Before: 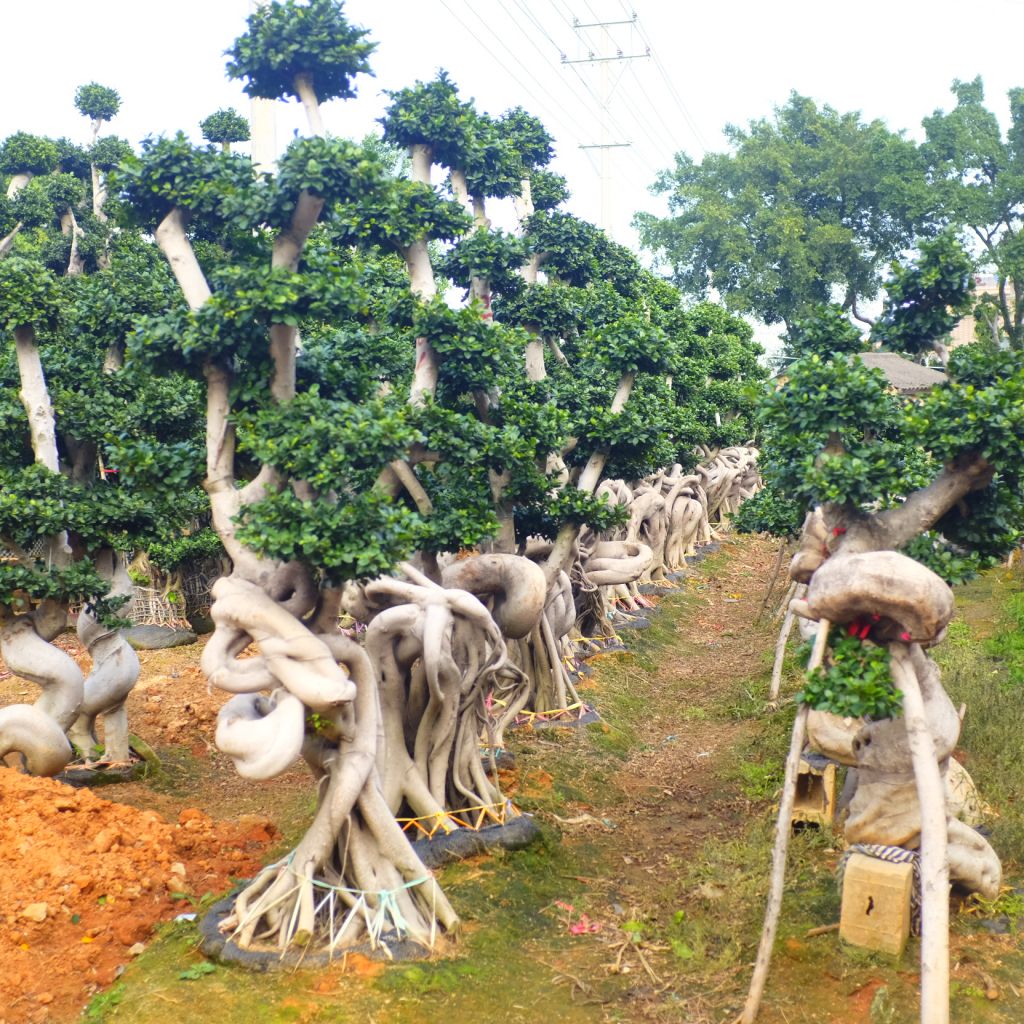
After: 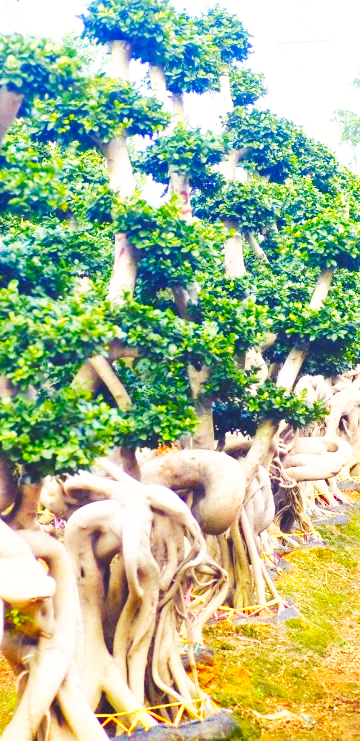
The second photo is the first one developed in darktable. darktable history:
levels: mode automatic
crop and rotate: left 29.476%, top 10.214%, right 35.32%, bottom 17.333%
base curve: curves: ch0 [(0, 0) (0.007, 0.004) (0.027, 0.03) (0.046, 0.07) (0.207, 0.54) (0.442, 0.872) (0.673, 0.972) (1, 1)], preserve colors none
color balance rgb: shadows lift › chroma 3%, shadows lift › hue 280.8°, power › hue 330°, highlights gain › chroma 3%, highlights gain › hue 75.6°, global offset › luminance 1.5%, perceptual saturation grading › global saturation 20%, perceptual saturation grading › highlights -25%, perceptual saturation grading › shadows 50%, global vibrance 30%
